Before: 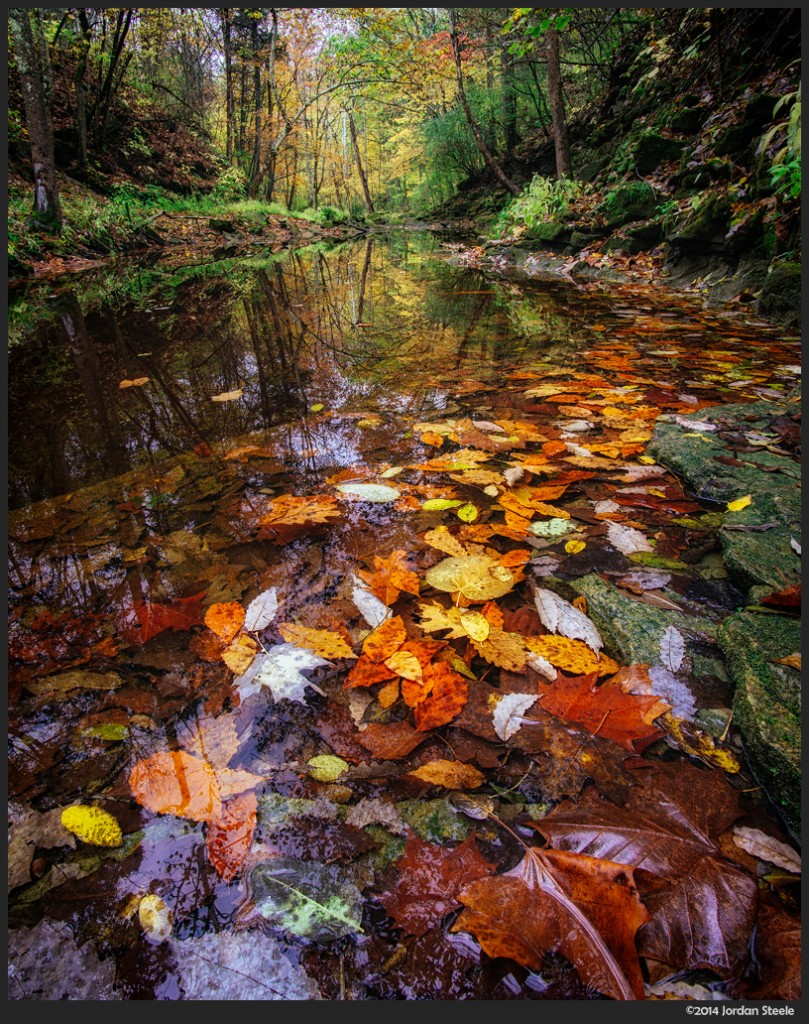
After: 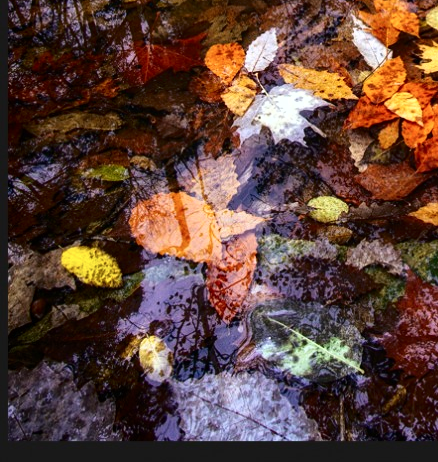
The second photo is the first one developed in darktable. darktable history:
crop and rotate: top 54.666%, right 45.839%, bottom 0.129%
tone curve: curves: ch0 [(0, 0) (0.003, 0.002) (0.011, 0.006) (0.025, 0.014) (0.044, 0.025) (0.069, 0.039) (0.1, 0.056) (0.136, 0.082) (0.177, 0.116) (0.224, 0.163) (0.277, 0.233) (0.335, 0.311) (0.399, 0.396) (0.468, 0.488) (0.543, 0.588) (0.623, 0.695) (0.709, 0.809) (0.801, 0.912) (0.898, 0.997) (1, 1)], color space Lab, independent channels, preserve colors none
exposure: exposure -0.045 EV, compensate highlight preservation false
